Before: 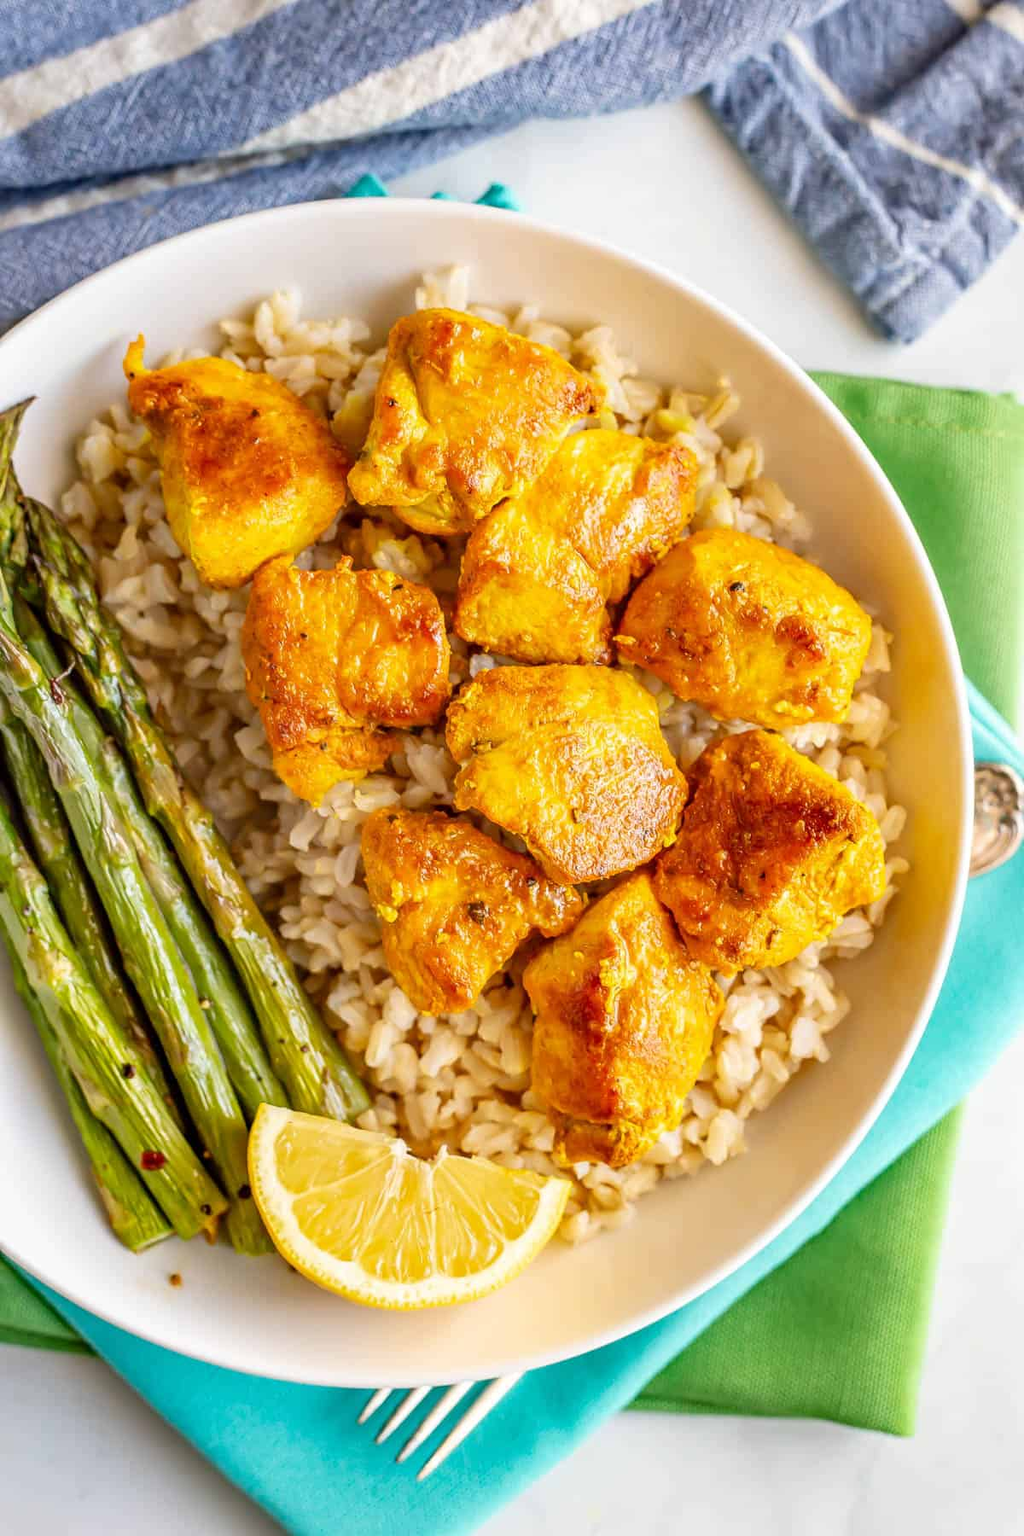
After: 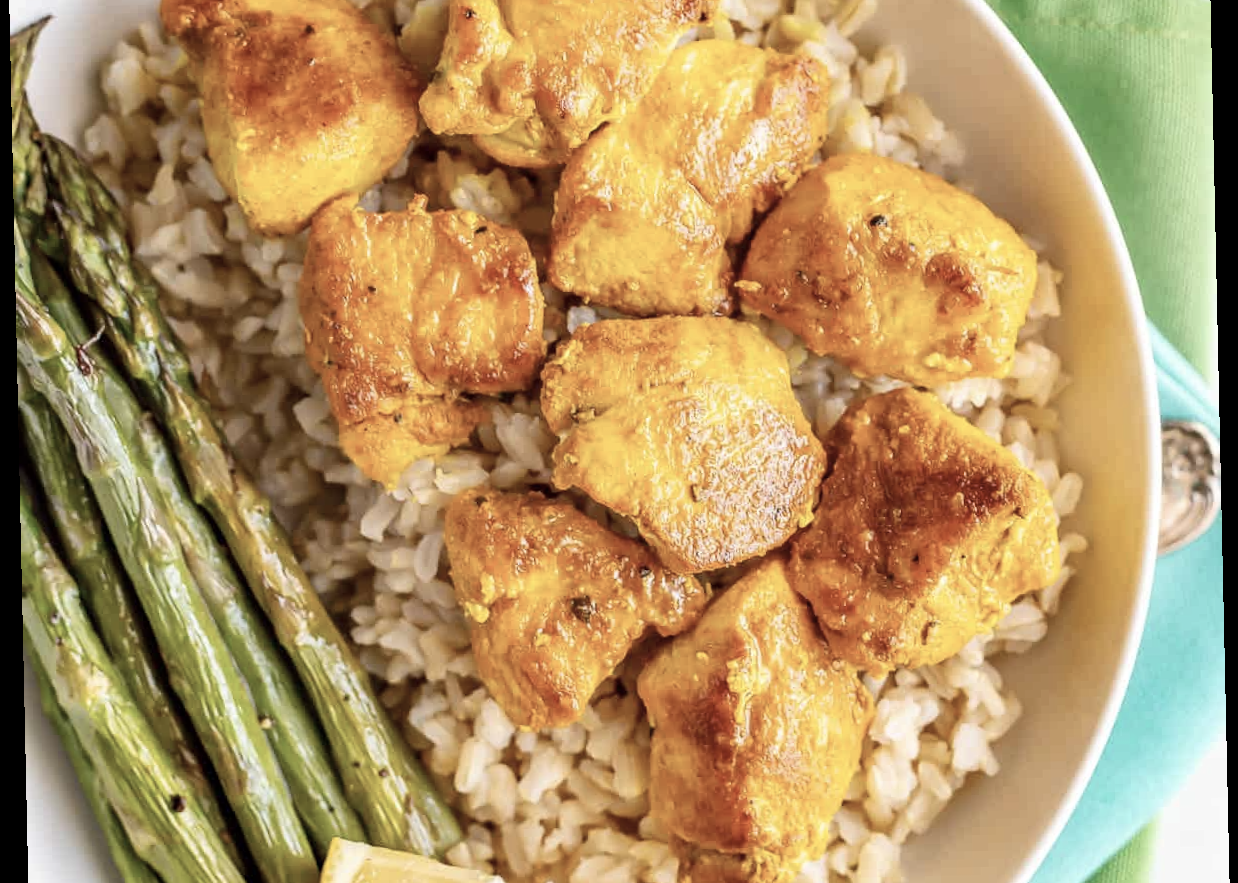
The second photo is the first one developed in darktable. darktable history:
crop and rotate: top 26.056%, bottom 25.543%
rotate and perspective: rotation -1.24°, automatic cropping off
contrast brightness saturation: contrast 0.1, saturation -0.36
